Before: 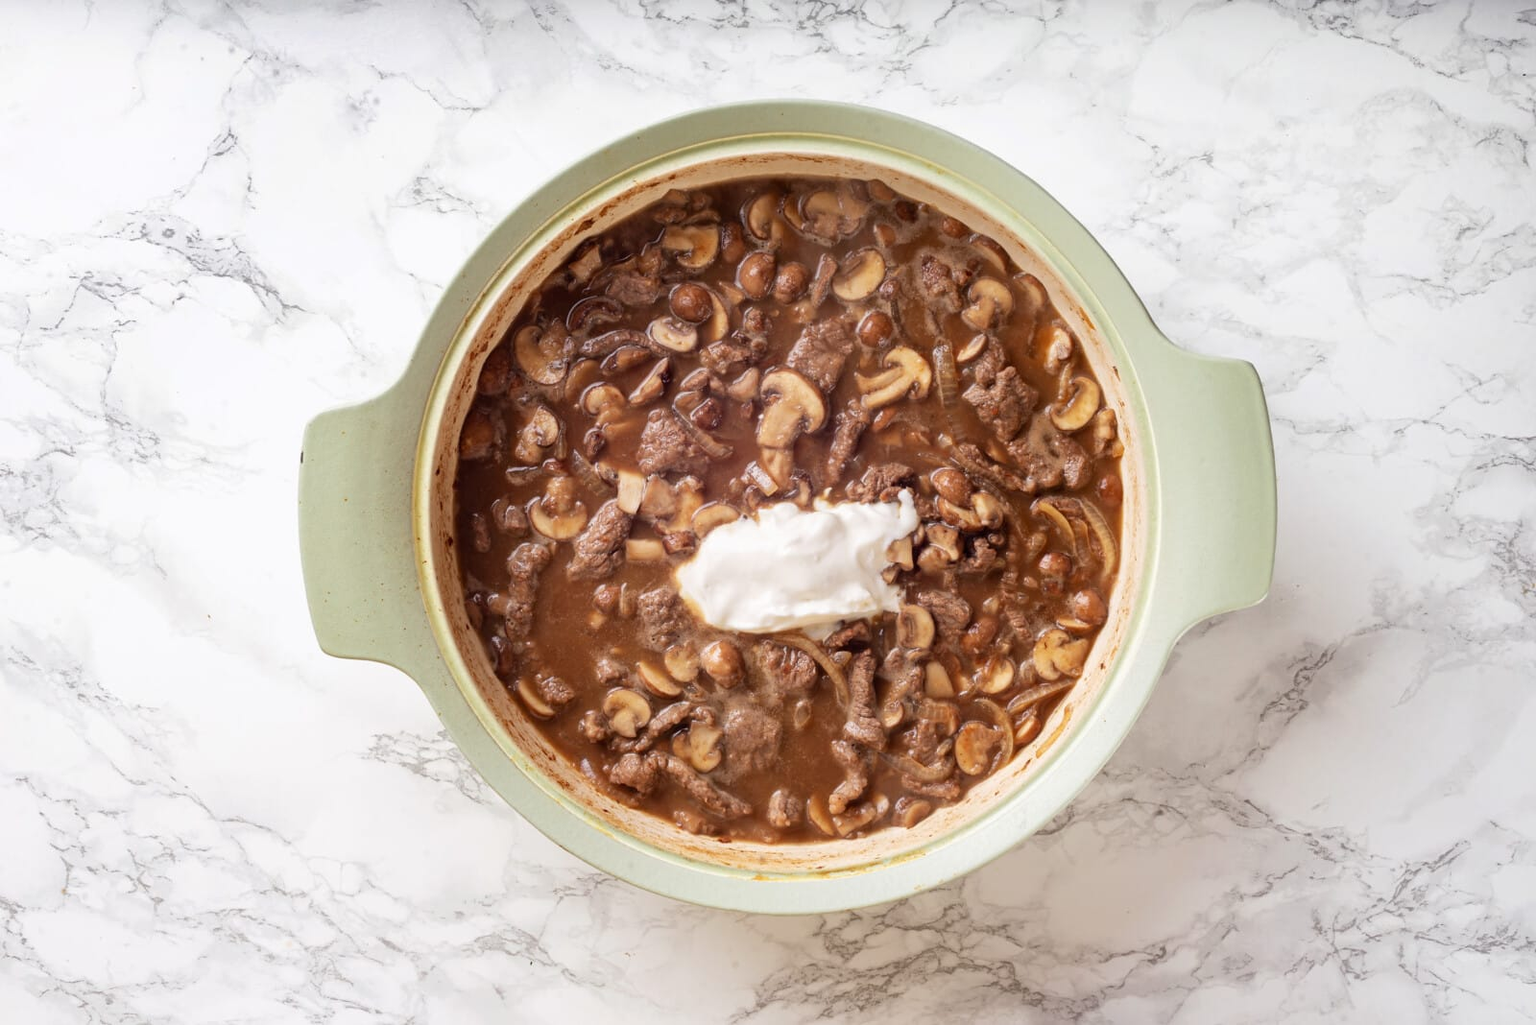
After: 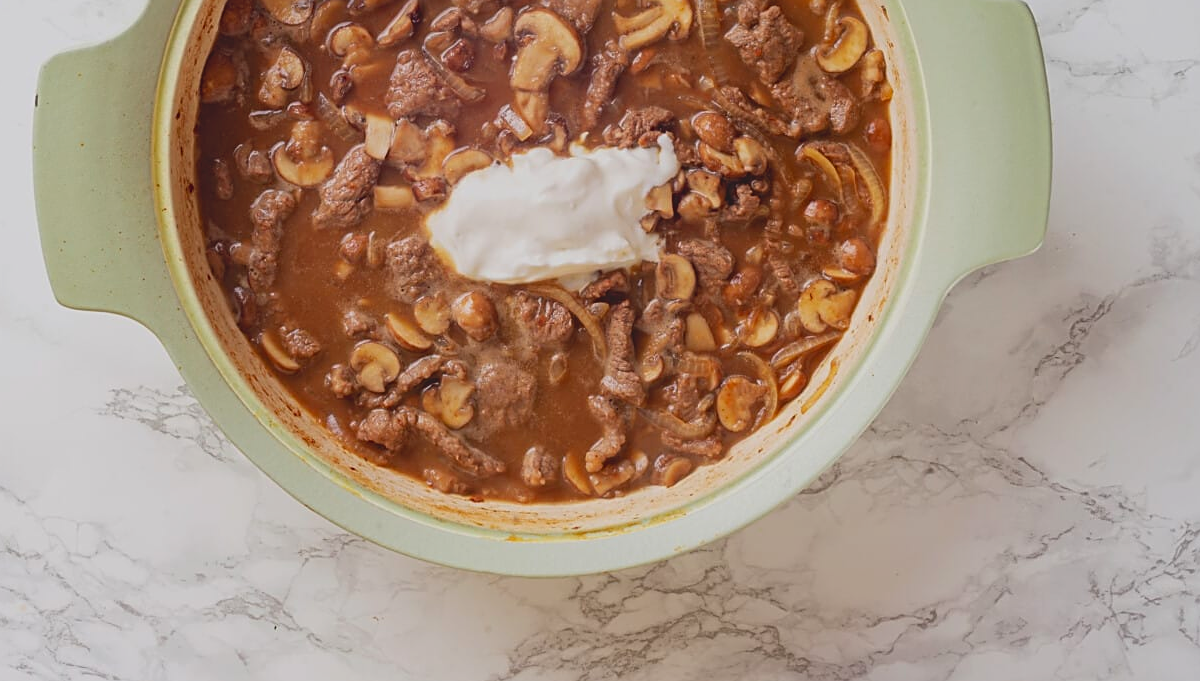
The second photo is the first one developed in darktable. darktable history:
contrast brightness saturation: contrast -0.207, saturation 0.186
sharpen: on, module defaults
exposure: exposure -0.212 EV, compensate highlight preservation false
crop and rotate: left 17.436%, top 35.258%, right 7.513%, bottom 0.892%
